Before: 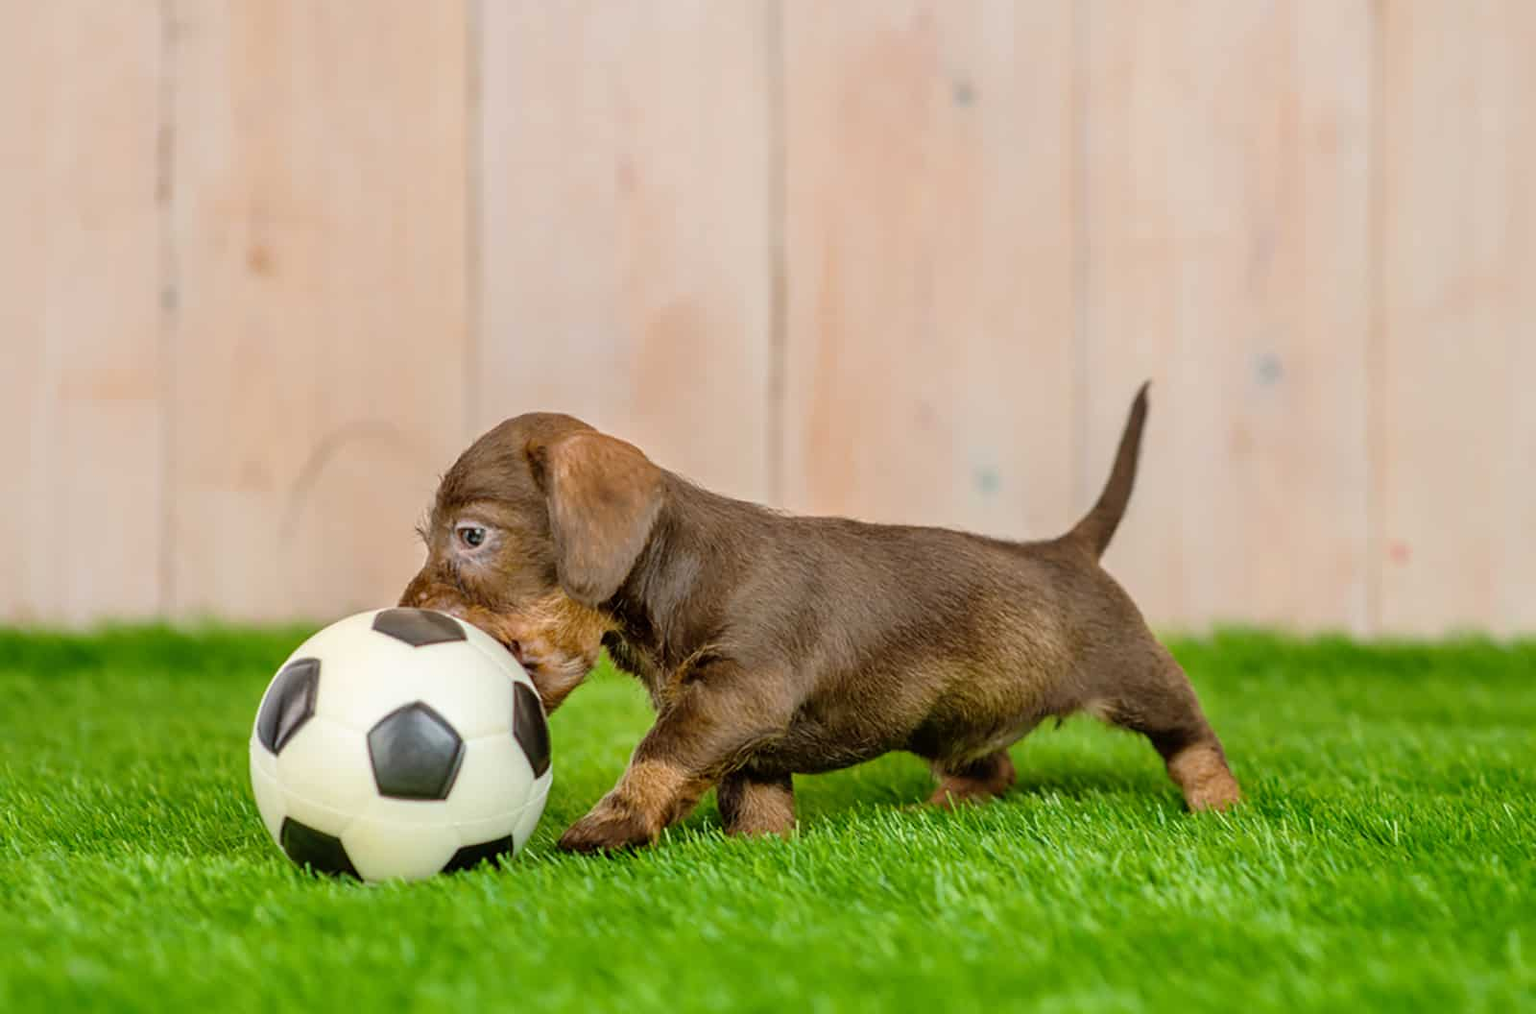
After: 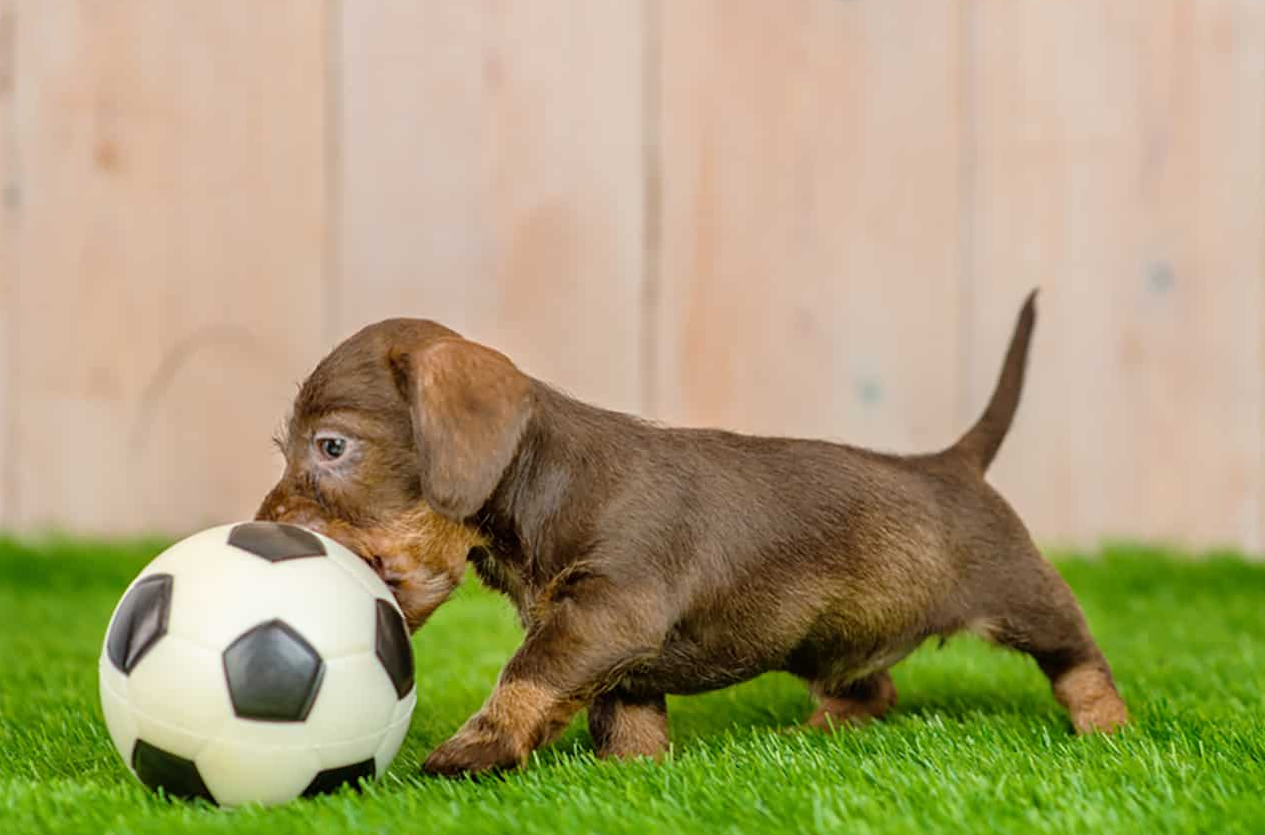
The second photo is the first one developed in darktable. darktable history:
crop and rotate: left 10.071%, top 10.071%, right 10.02%, bottom 10.02%
rotate and perspective: rotation 0.174°, lens shift (vertical) 0.013, lens shift (horizontal) 0.019, shear 0.001, automatic cropping original format, crop left 0.007, crop right 0.991, crop top 0.016, crop bottom 0.997
